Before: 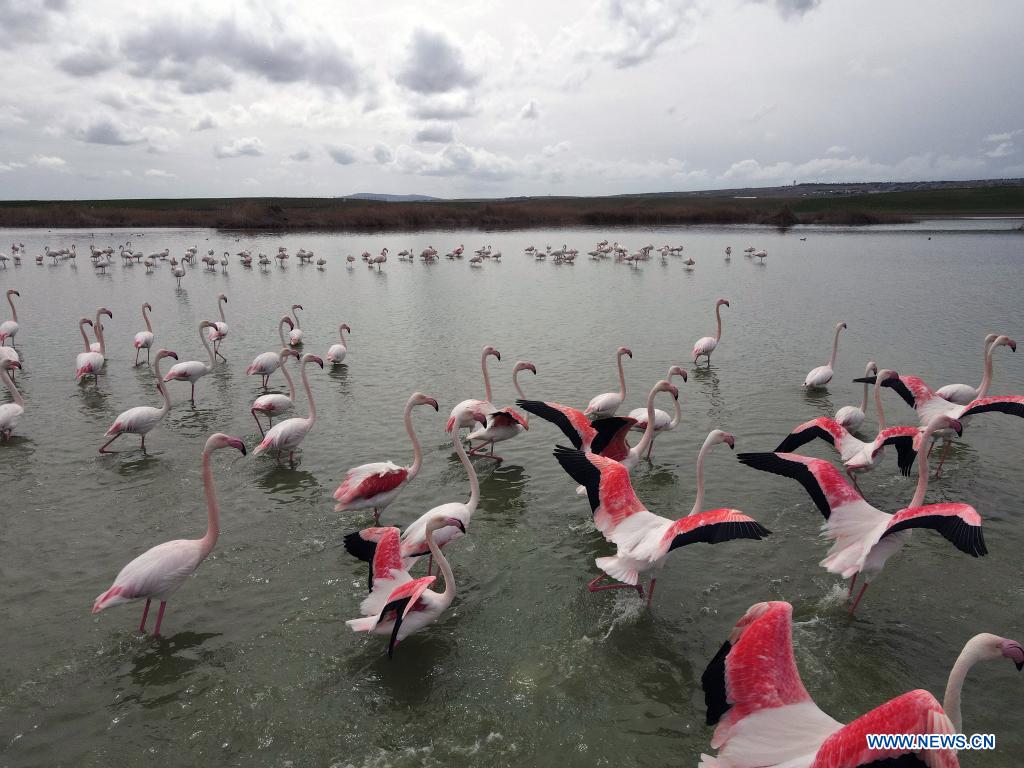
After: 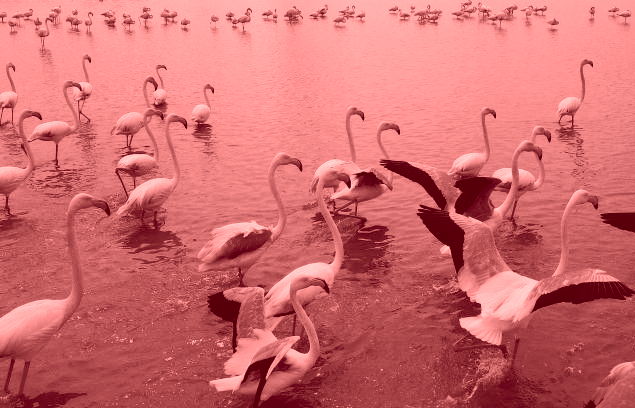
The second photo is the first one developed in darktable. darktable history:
white balance: red 0.967, blue 1.049
colorize: saturation 60%, source mix 100%
tone curve: curves: ch0 [(0, 0) (0.003, 0.002) (0.011, 0.009) (0.025, 0.02) (0.044, 0.035) (0.069, 0.055) (0.1, 0.08) (0.136, 0.109) (0.177, 0.142) (0.224, 0.179) (0.277, 0.222) (0.335, 0.268) (0.399, 0.329) (0.468, 0.409) (0.543, 0.495) (0.623, 0.579) (0.709, 0.669) (0.801, 0.767) (0.898, 0.885) (1, 1)], preserve colors none
crop: left 13.312%, top 31.28%, right 24.627%, bottom 15.582%
filmic rgb: white relative exposure 3.9 EV, hardness 4.26
